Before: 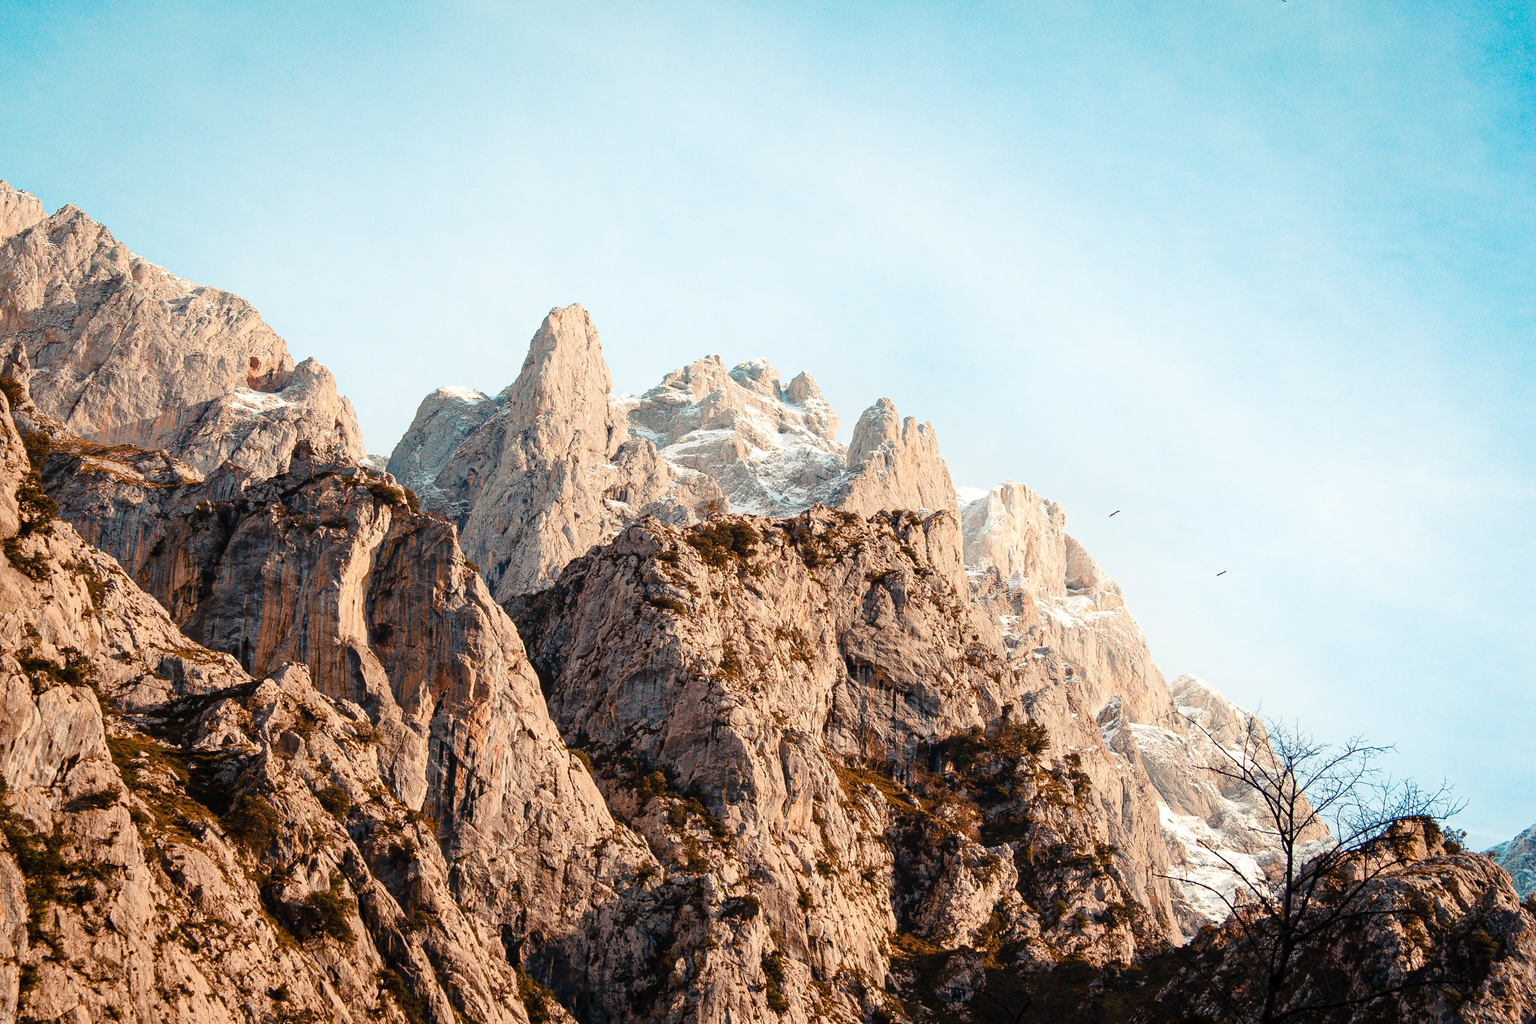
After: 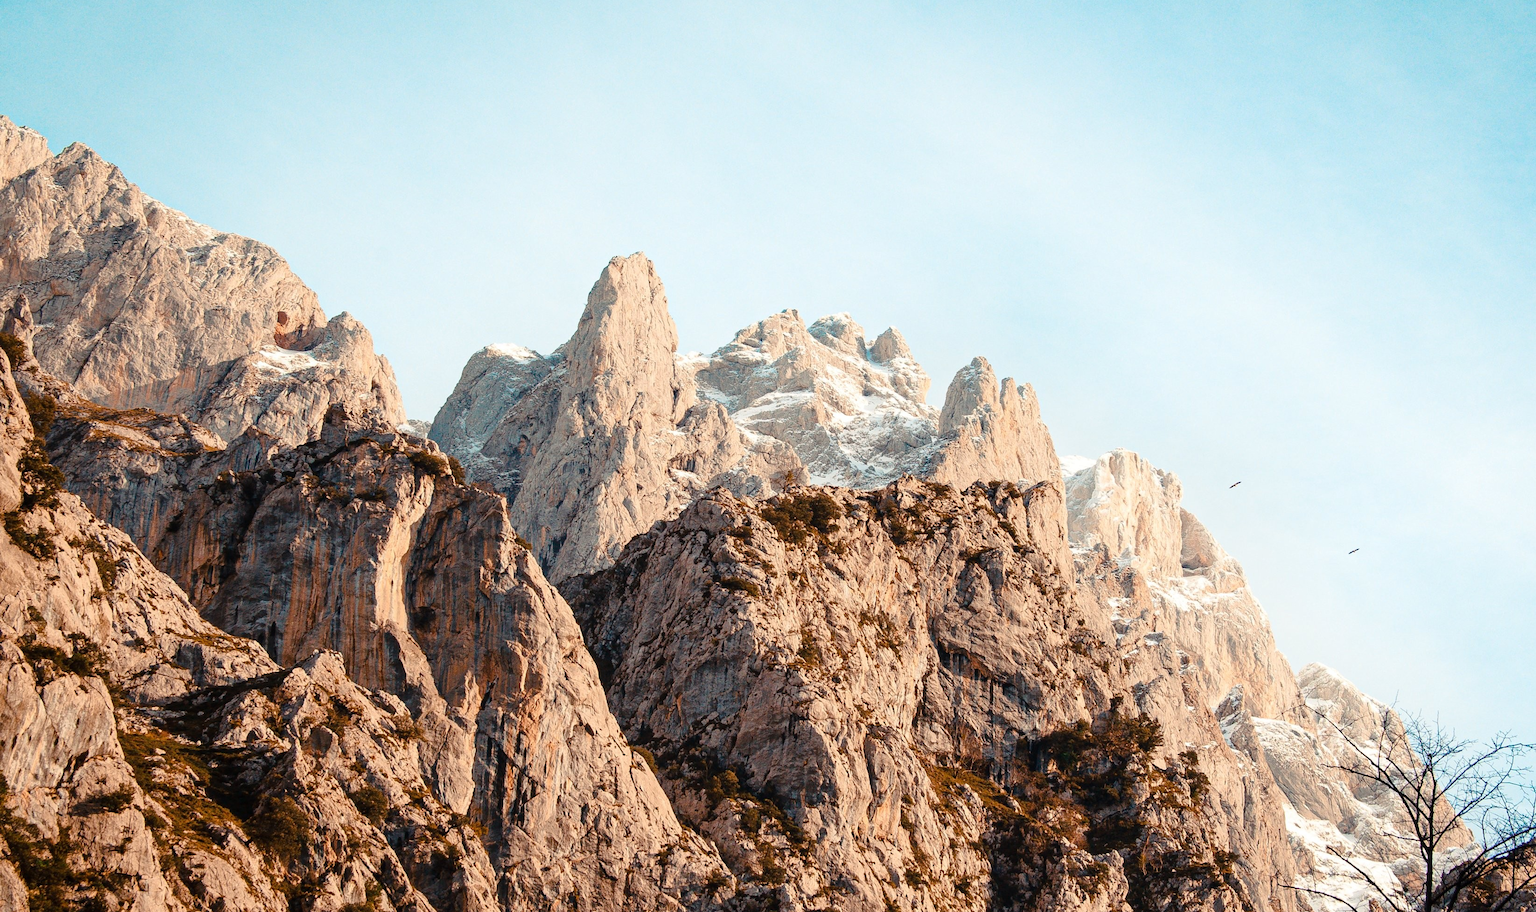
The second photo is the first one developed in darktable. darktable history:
crop: top 7.475%, right 9.736%, bottom 12.06%
